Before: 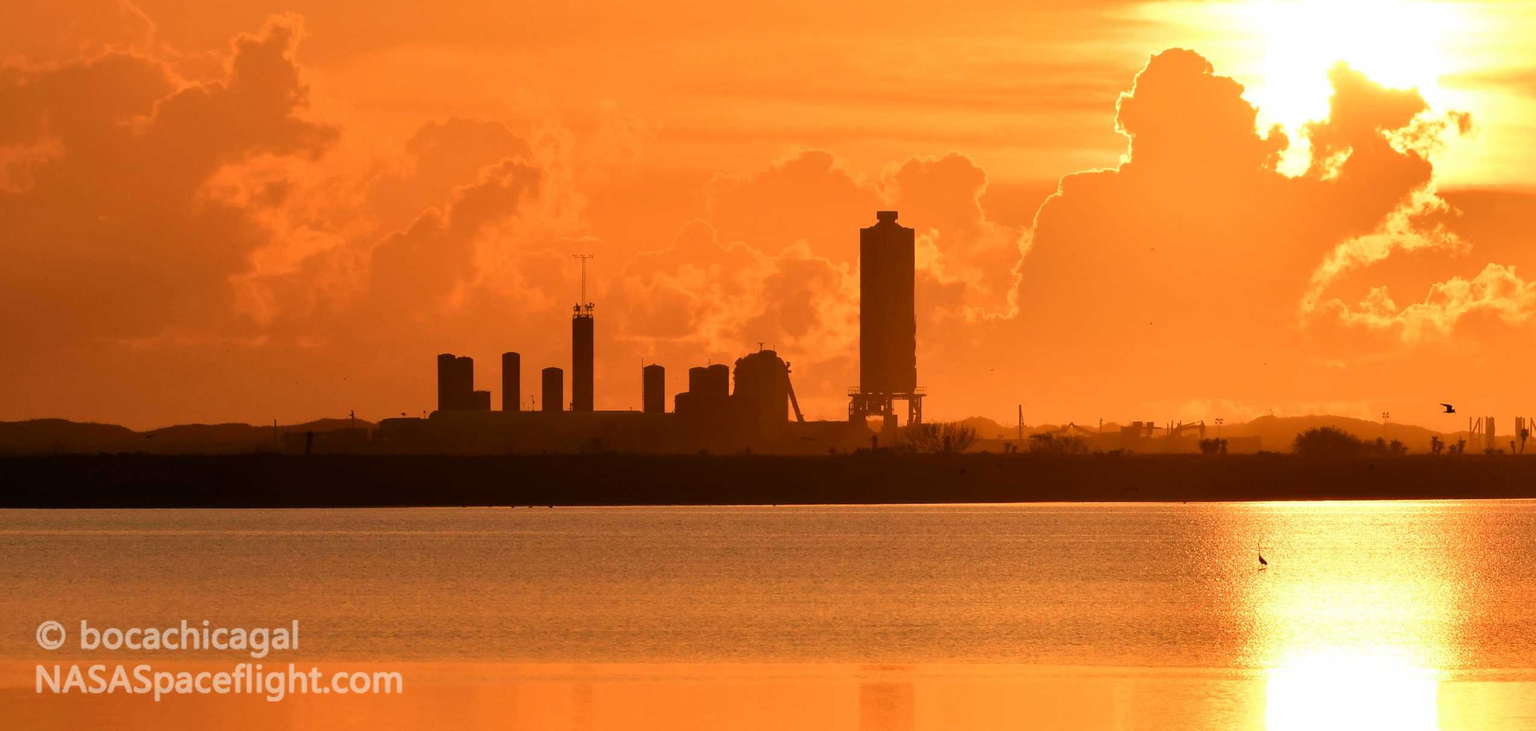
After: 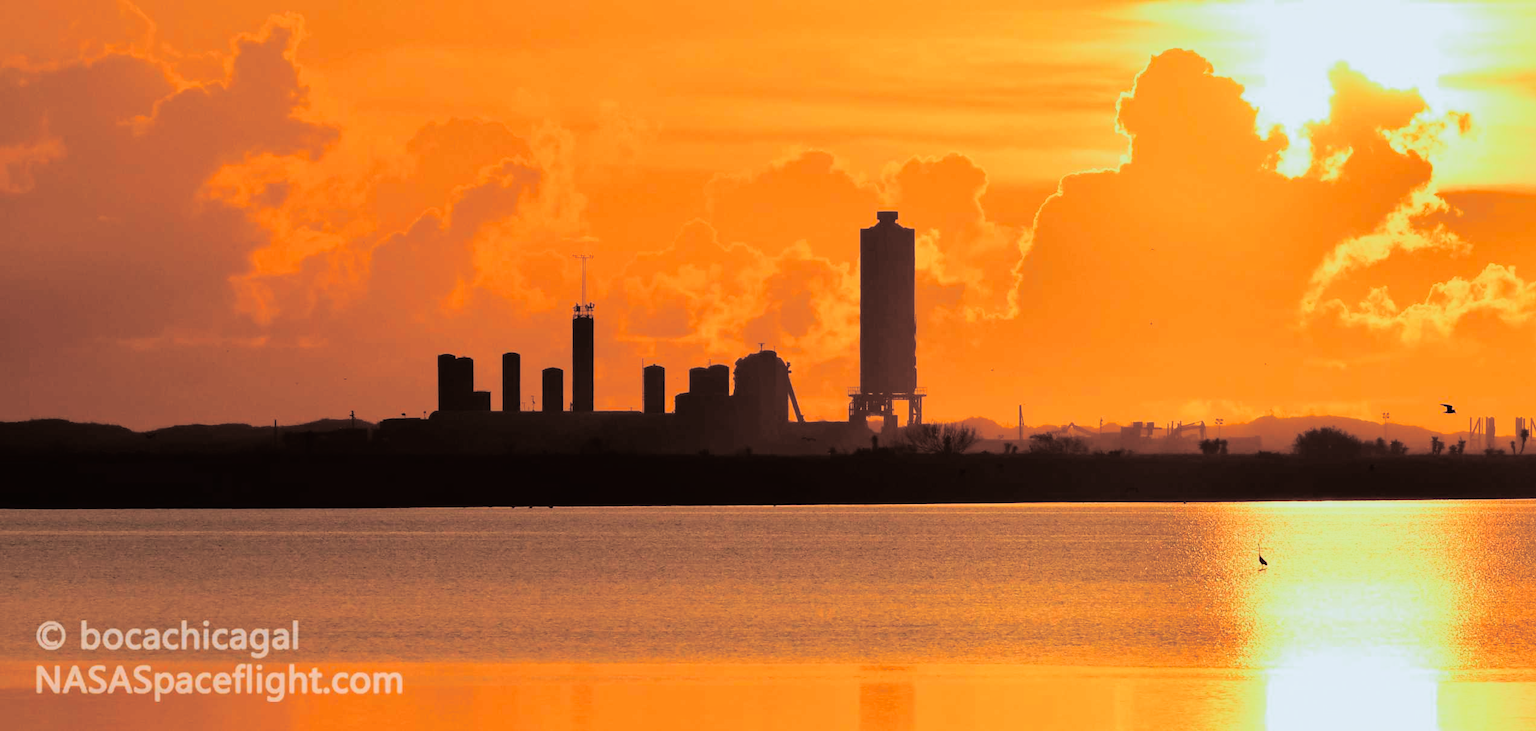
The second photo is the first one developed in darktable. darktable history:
split-toning: shadows › saturation 0.2
tone curve: curves: ch0 [(0, 0.016) (0.11, 0.039) (0.259, 0.235) (0.383, 0.437) (0.499, 0.597) (0.733, 0.867) (0.843, 0.948) (1, 1)], color space Lab, linked channels, preserve colors none
shadows and highlights: radius 121.13, shadows 21.4, white point adjustment -9.72, highlights -14.39, soften with gaussian
white balance: red 0.931, blue 1.11
